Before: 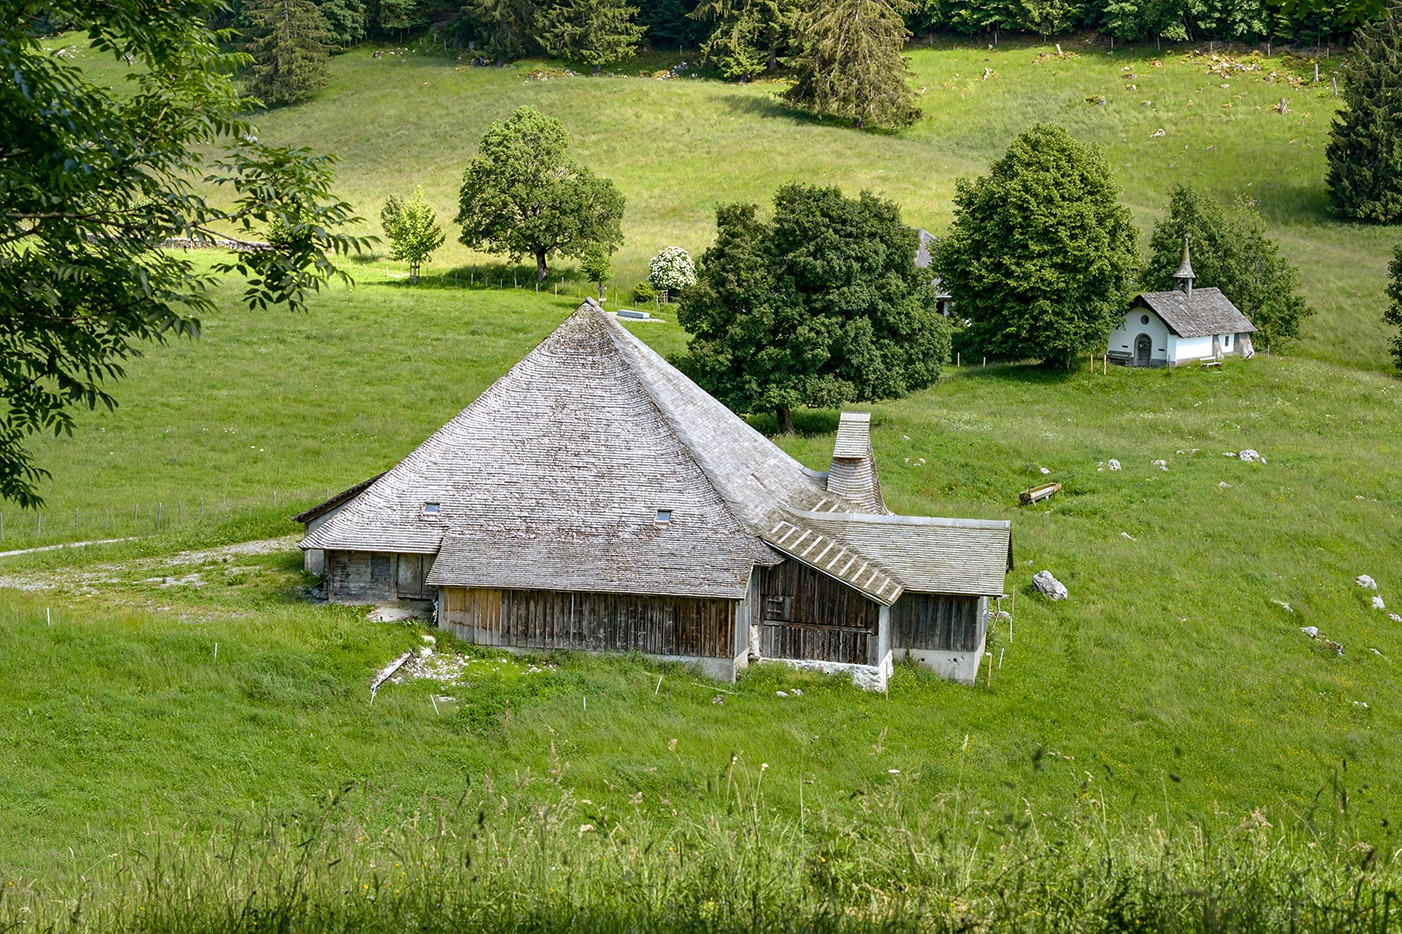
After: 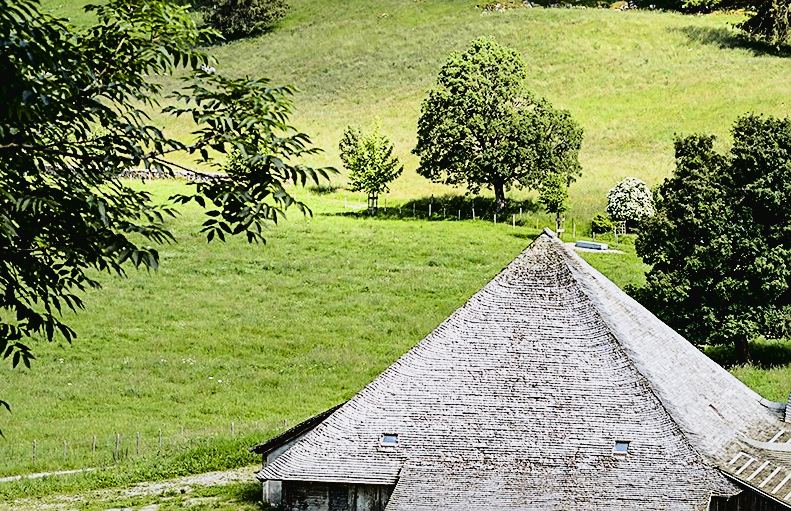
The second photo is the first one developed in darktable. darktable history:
sharpen: on, module defaults
tone curve: curves: ch0 [(0, 0.023) (0.132, 0.075) (0.256, 0.2) (0.454, 0.495) (0.708, 0.78) (0.844, 0.896) (1, 0.98)]; ch1 [(0, 0) (0.37, 0.308) (0.478, 0.46) (0.499, 0.5) (0.513, 0.508) (0.526, 0.533) (0.59, 0.612) (0.764, 0.804) (1, 1)]; ch2 [(0, 0) (0.312, 0.313) (0.461, 0.454) (0.48, 0.477) (0.503, 0.5) (0.526, 0.54) (0.564, 0.595) (0.631, 0.676) (0.713, 0.767) (0.985, 0.966)], color space Lab, linked channels, preserve colors none
filmic rgb: black relative exposure -5.11 EV, white relative exposure 3.5 EV, hardness 3.19, contrast 1.3, highlights saturation mix -48.61%
crop and rotate: left 3.057%, top 7.444%, right 40.479%, bottom 37.756%
